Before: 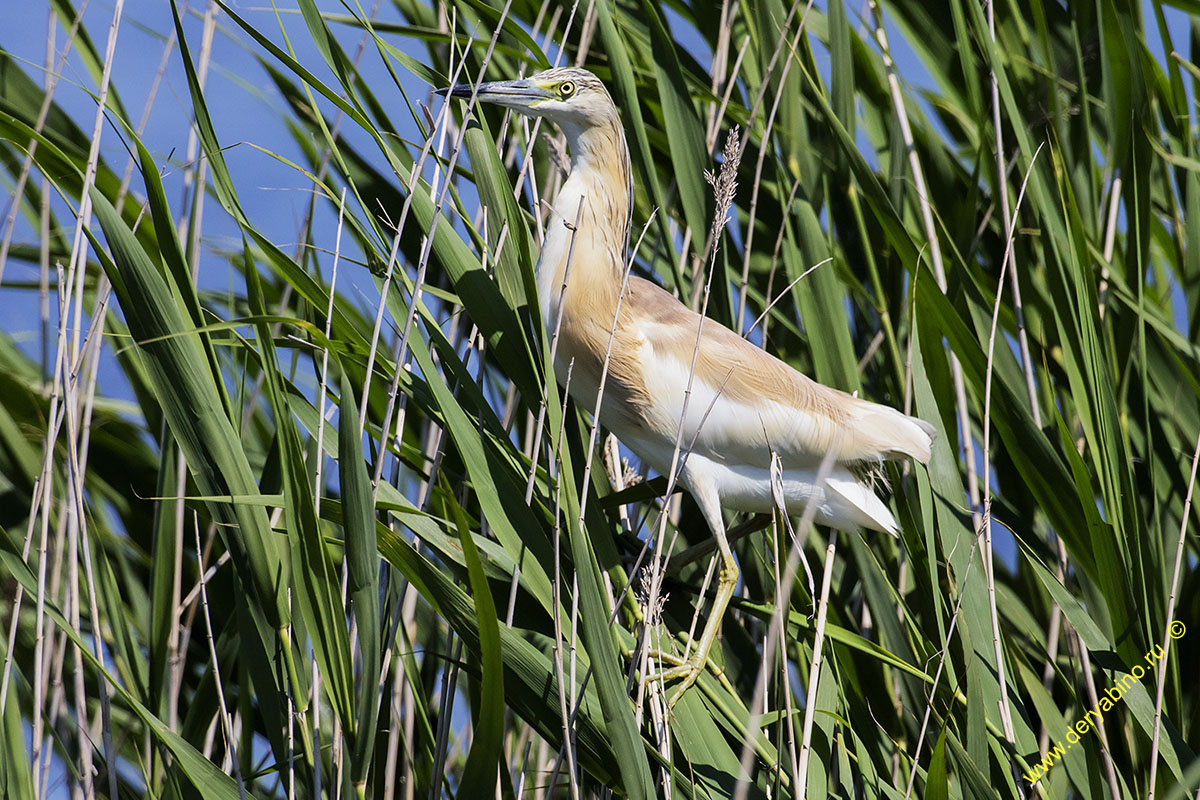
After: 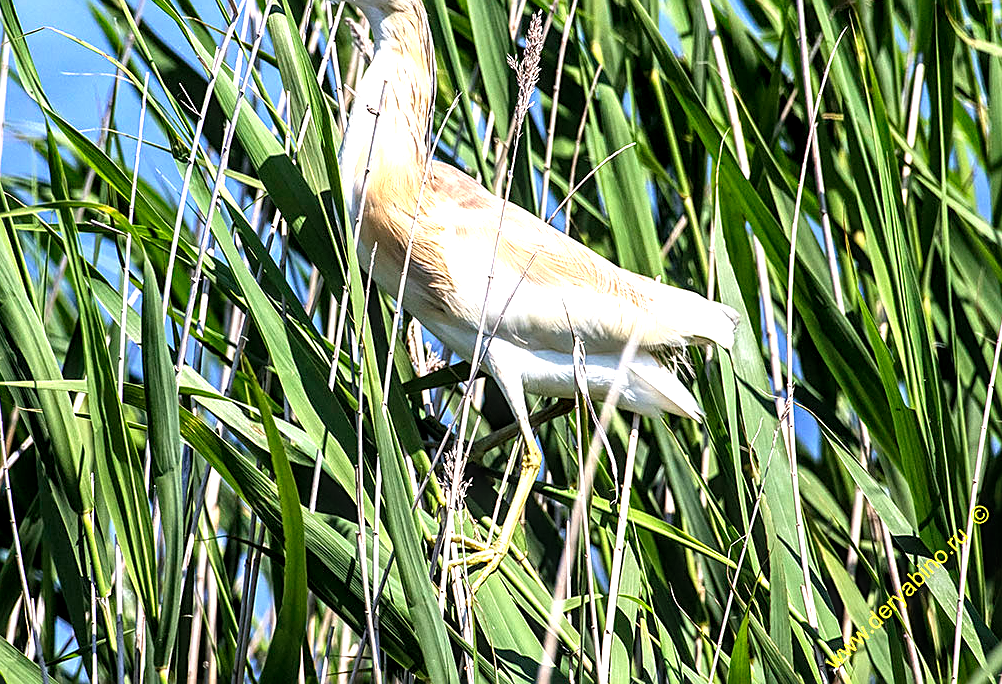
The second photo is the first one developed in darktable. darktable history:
sharpen: on, module defaults
local contrast: detail 150%
crop: left 16.44%, top 14.417%
exposure: black level correction 0, exposure 1.105 EV, compensate highlight preservation false
